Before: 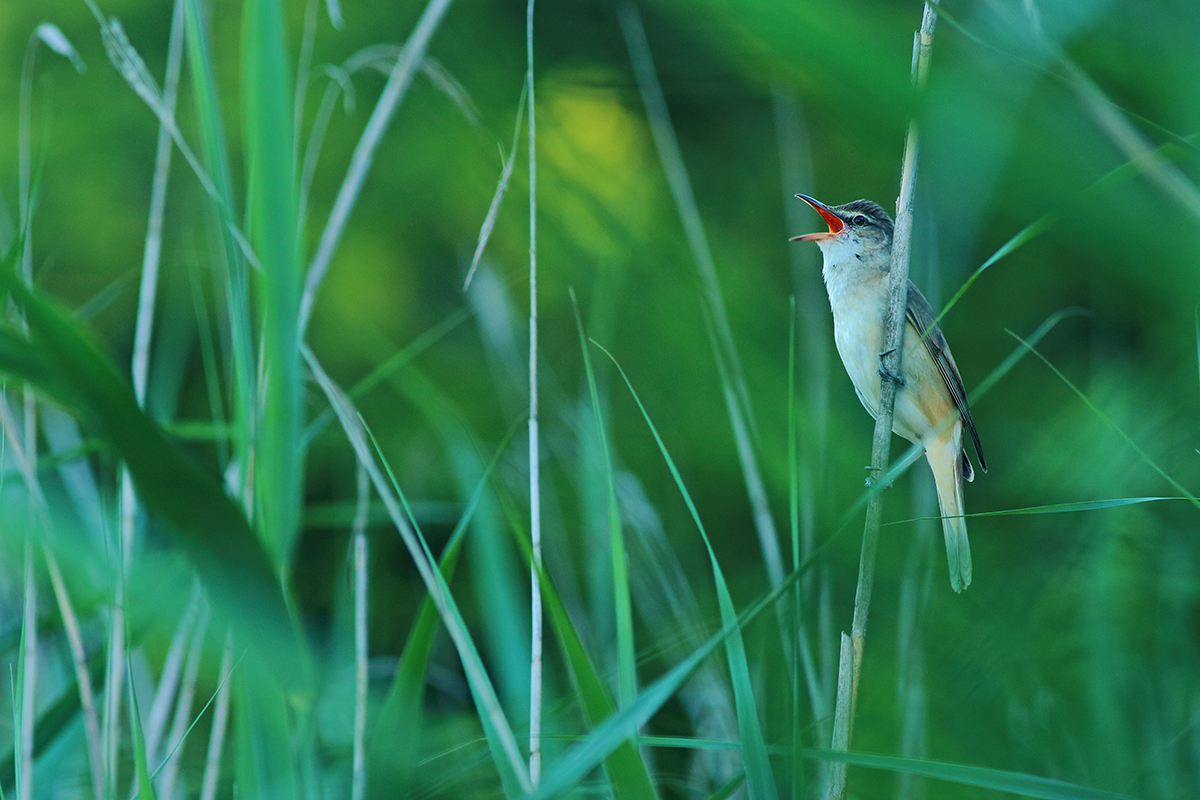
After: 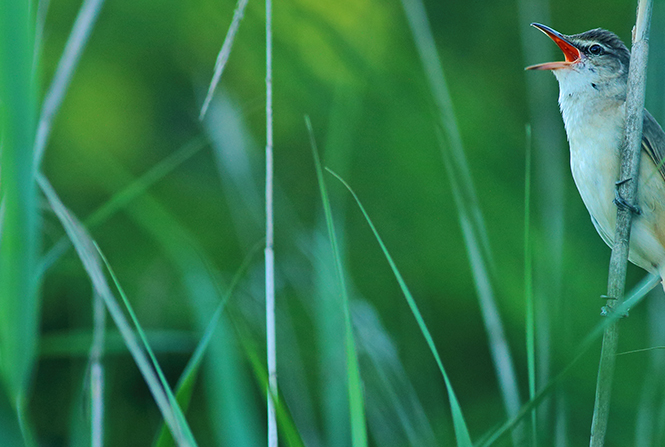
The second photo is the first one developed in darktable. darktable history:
crop and rotate: left 22.052%, top 21.541%, right 22.46%, bottom 22.522%
